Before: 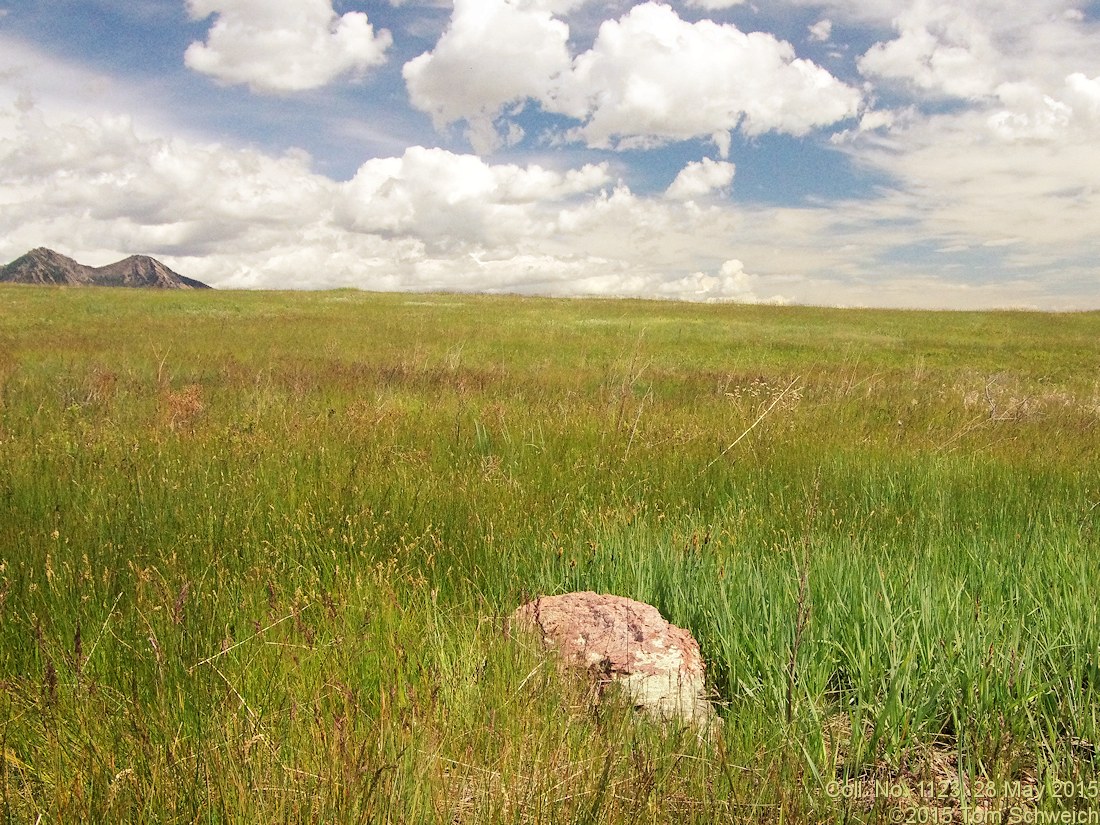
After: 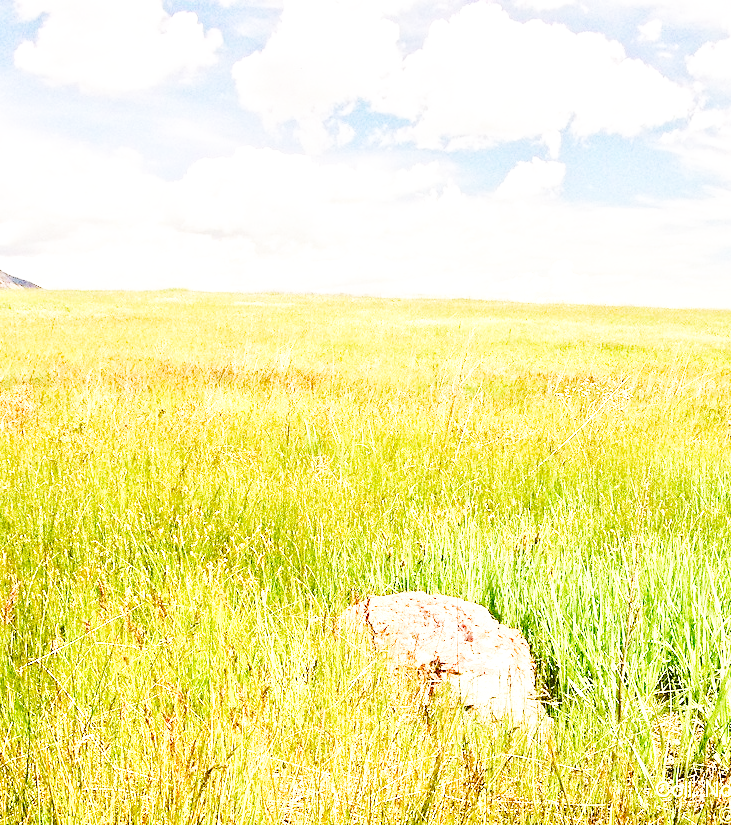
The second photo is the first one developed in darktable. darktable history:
base curve: curves: ch0 [(0, 0.003) (0.001, 0.002) (0.006, 0.004) (0.02, 0.022) (0.048, 0.086) (0.094, 0.234) (0.162, 0.431) (0.258, 0.629) (0.385, 0.8) (0.548, 0.918) (0.751, 0.988) (1, 1)], preserve colors none
tone equalizer: -7 EV 0.152 EV, -6 EV 0.578 EV, -5 EV 1.15 EV, -4 EV 1.36 EV, -3 EV 1.13 EV, -2 EV 0.6 EV, -1 EV 0.148 EV, smoothing diameter 2.06%, edges refinement/feathering 23.53, mask exposure compensation -1.57 EV, filter diffusion 5
crop and rotate: left 15.492%, right 17.995%
color balance rgb: highlights gain › chroma 0.27%, highlights gain › hue 330.1°, global offset › luminance 0.495%, perceptual saturation grading › global saturation 20%, perceptual saturation grading › highlights -25.693%, perceptual saturation grading › shadows 24.327%, global vibrance 6.877%, saturation formula JzAzBz (2021)
